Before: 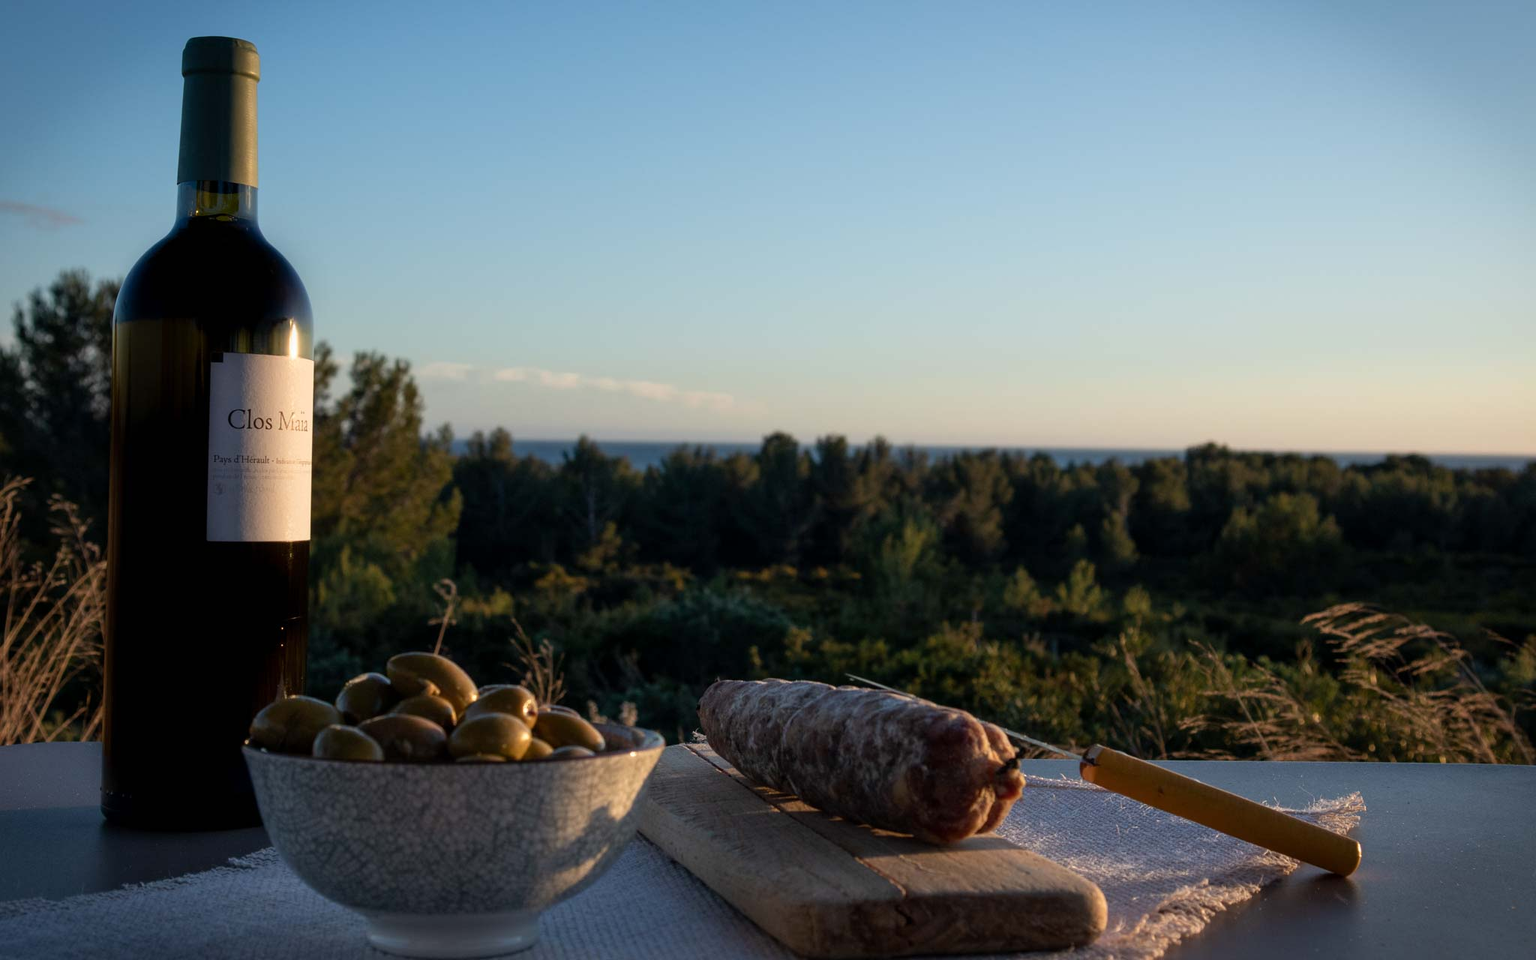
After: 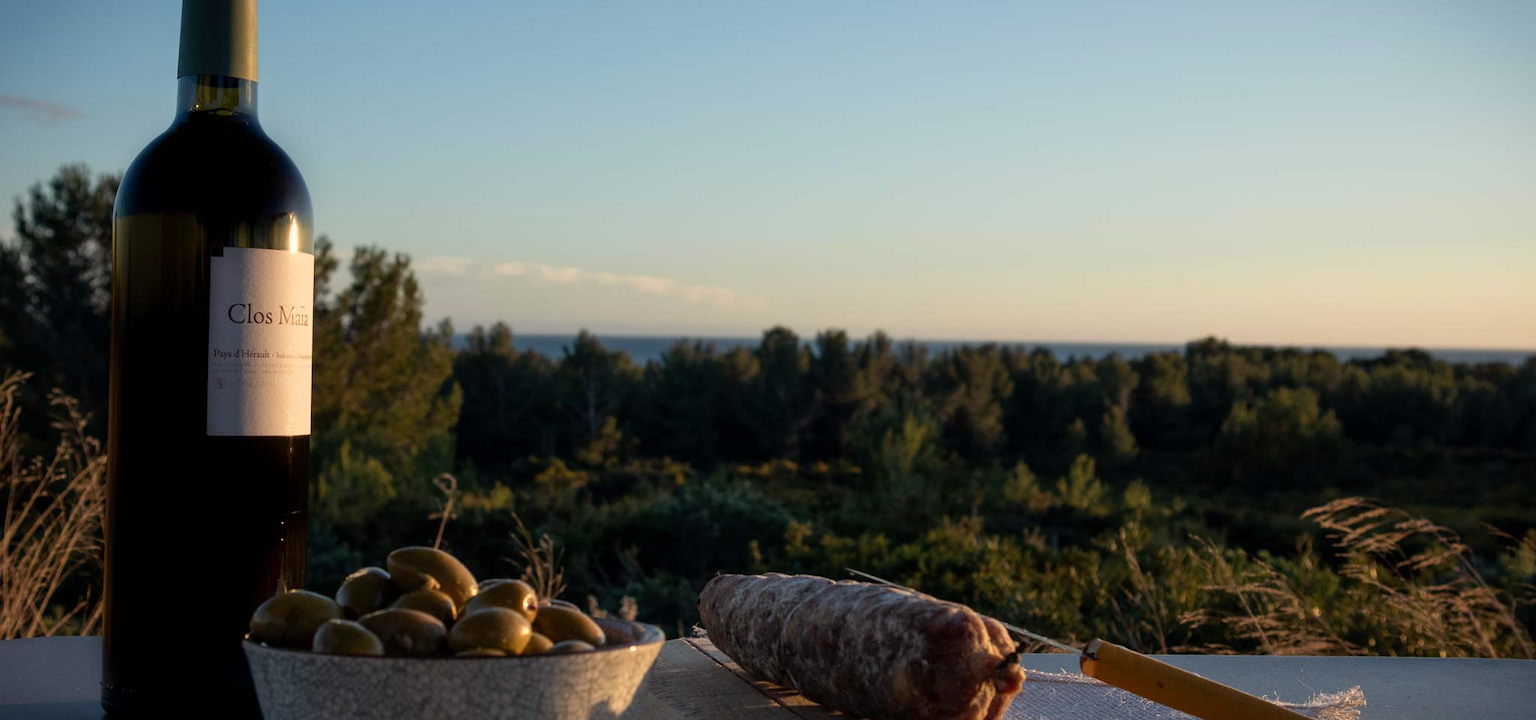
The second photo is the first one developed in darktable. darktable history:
color calibration: x 0.334, y 0.349, temperature 5426 K
crop: top 11.038%, bottom 13.962%
